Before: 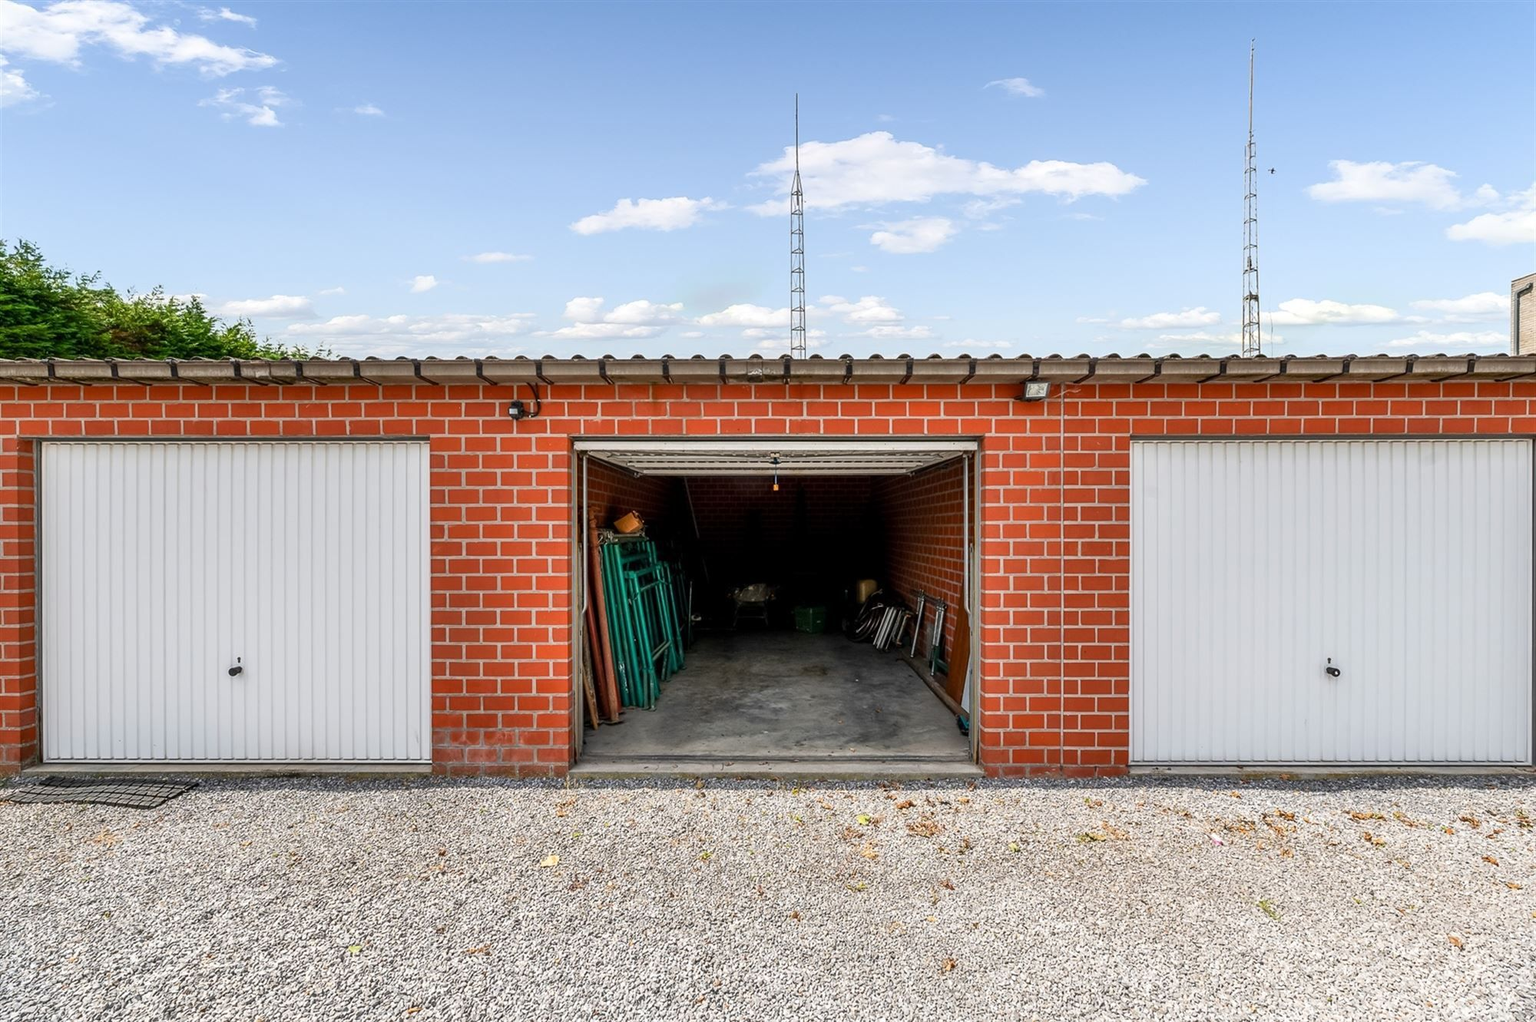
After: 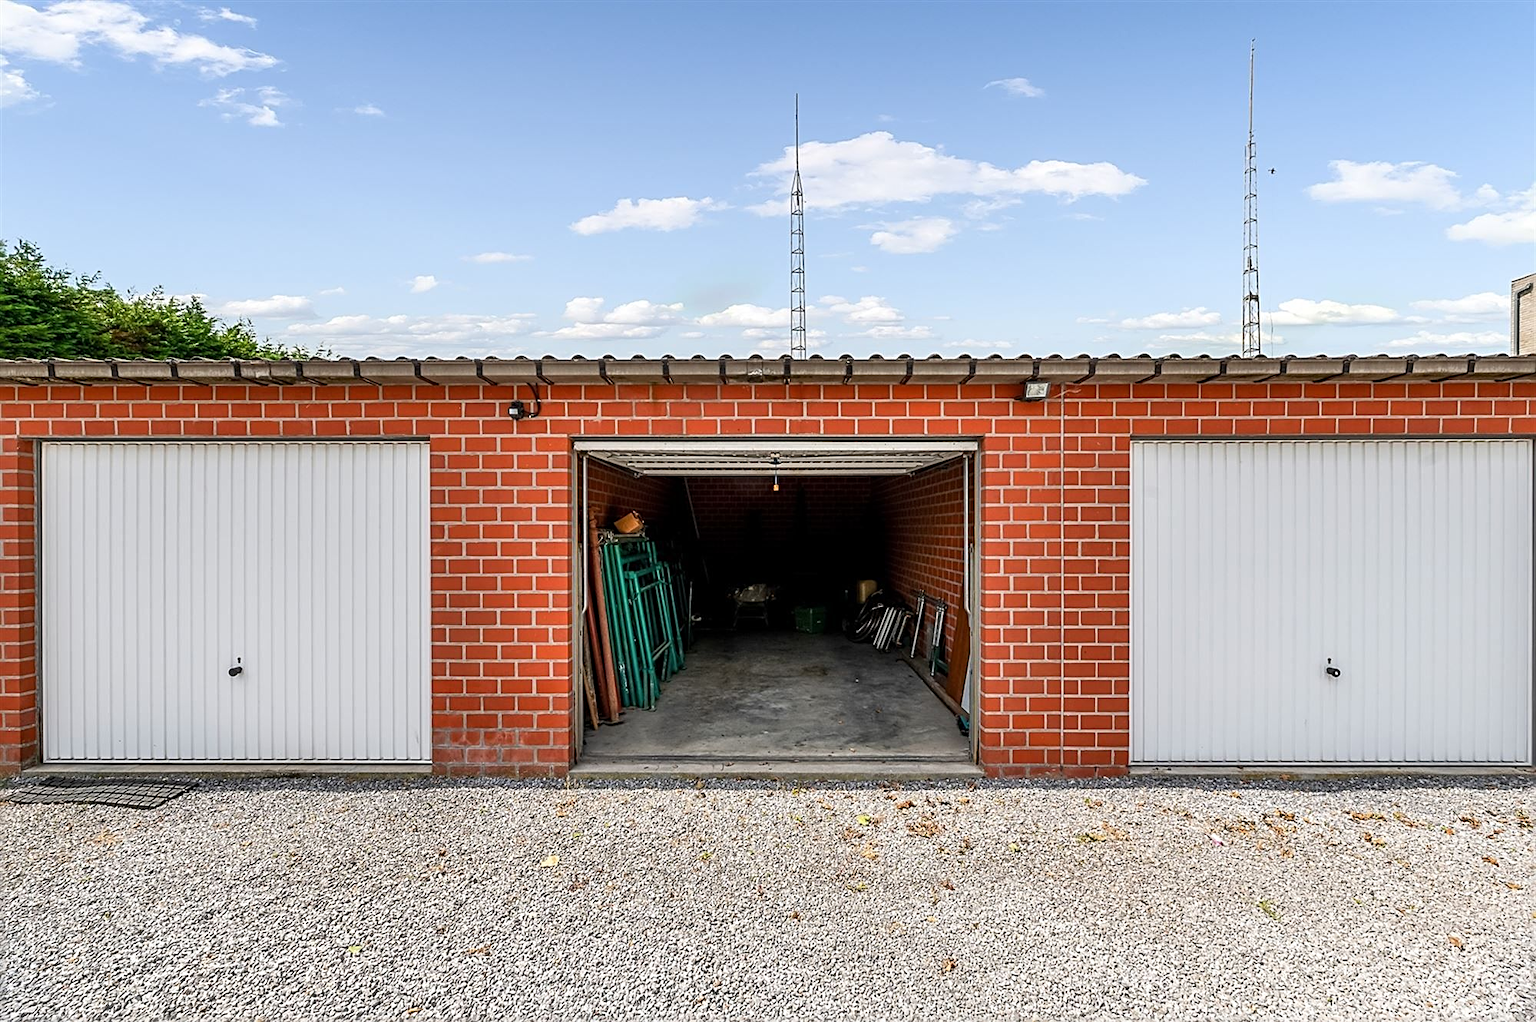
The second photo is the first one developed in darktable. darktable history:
sharpen: radius 2.776
